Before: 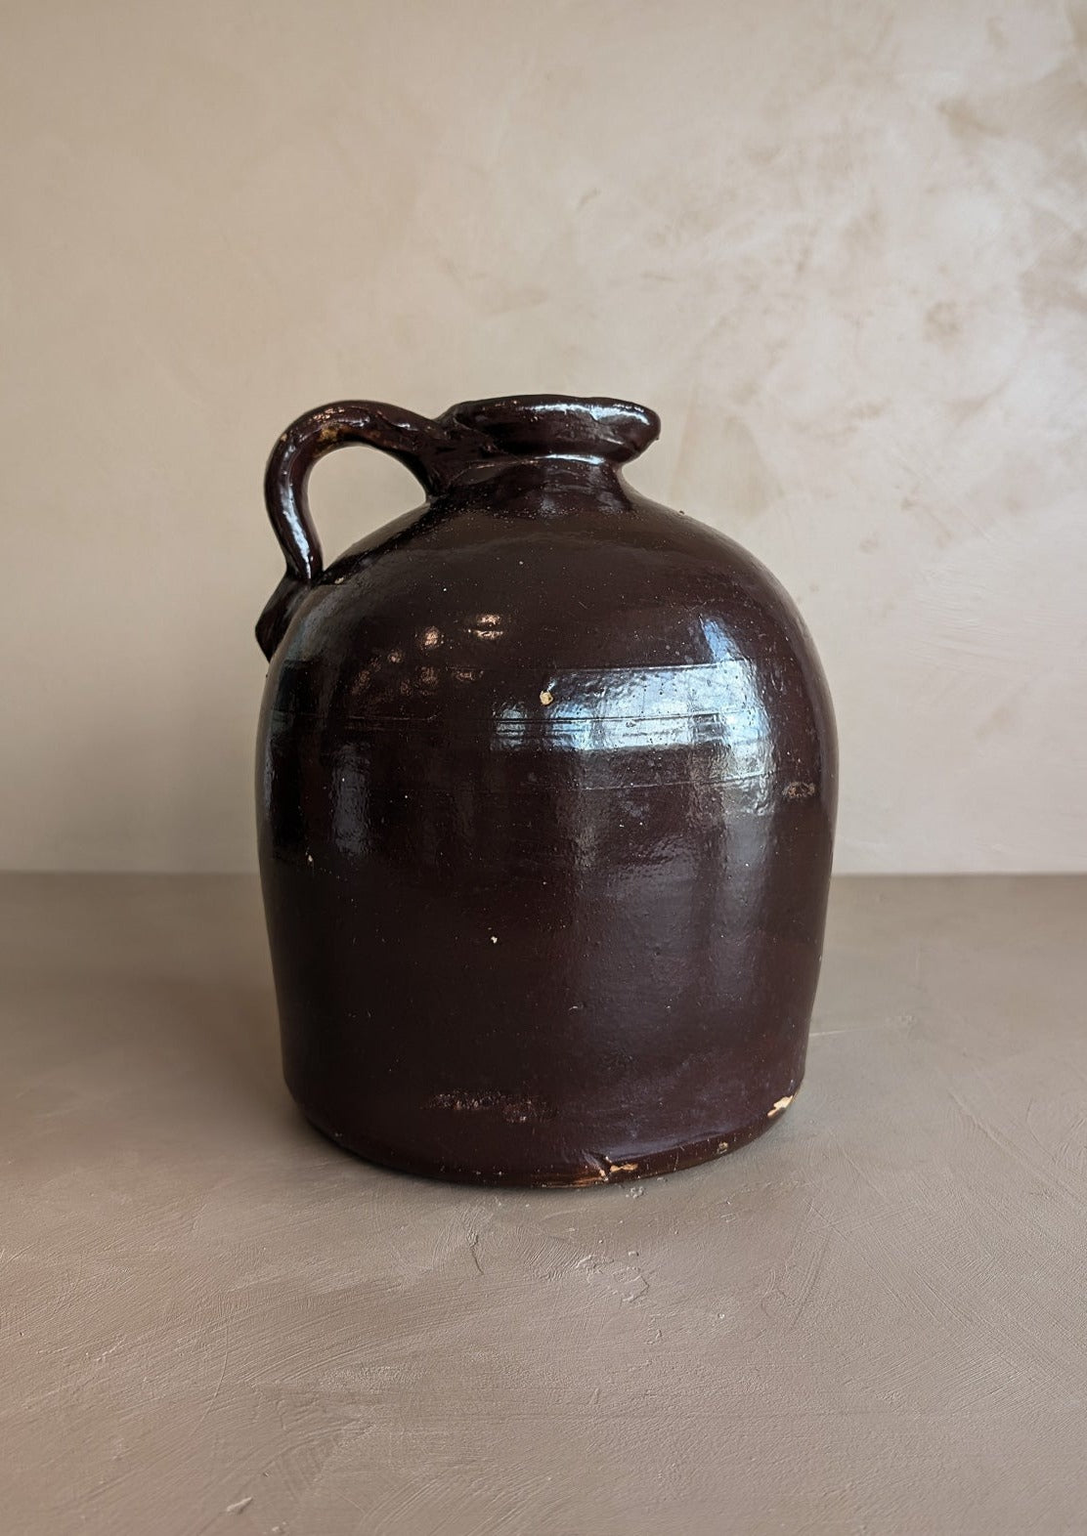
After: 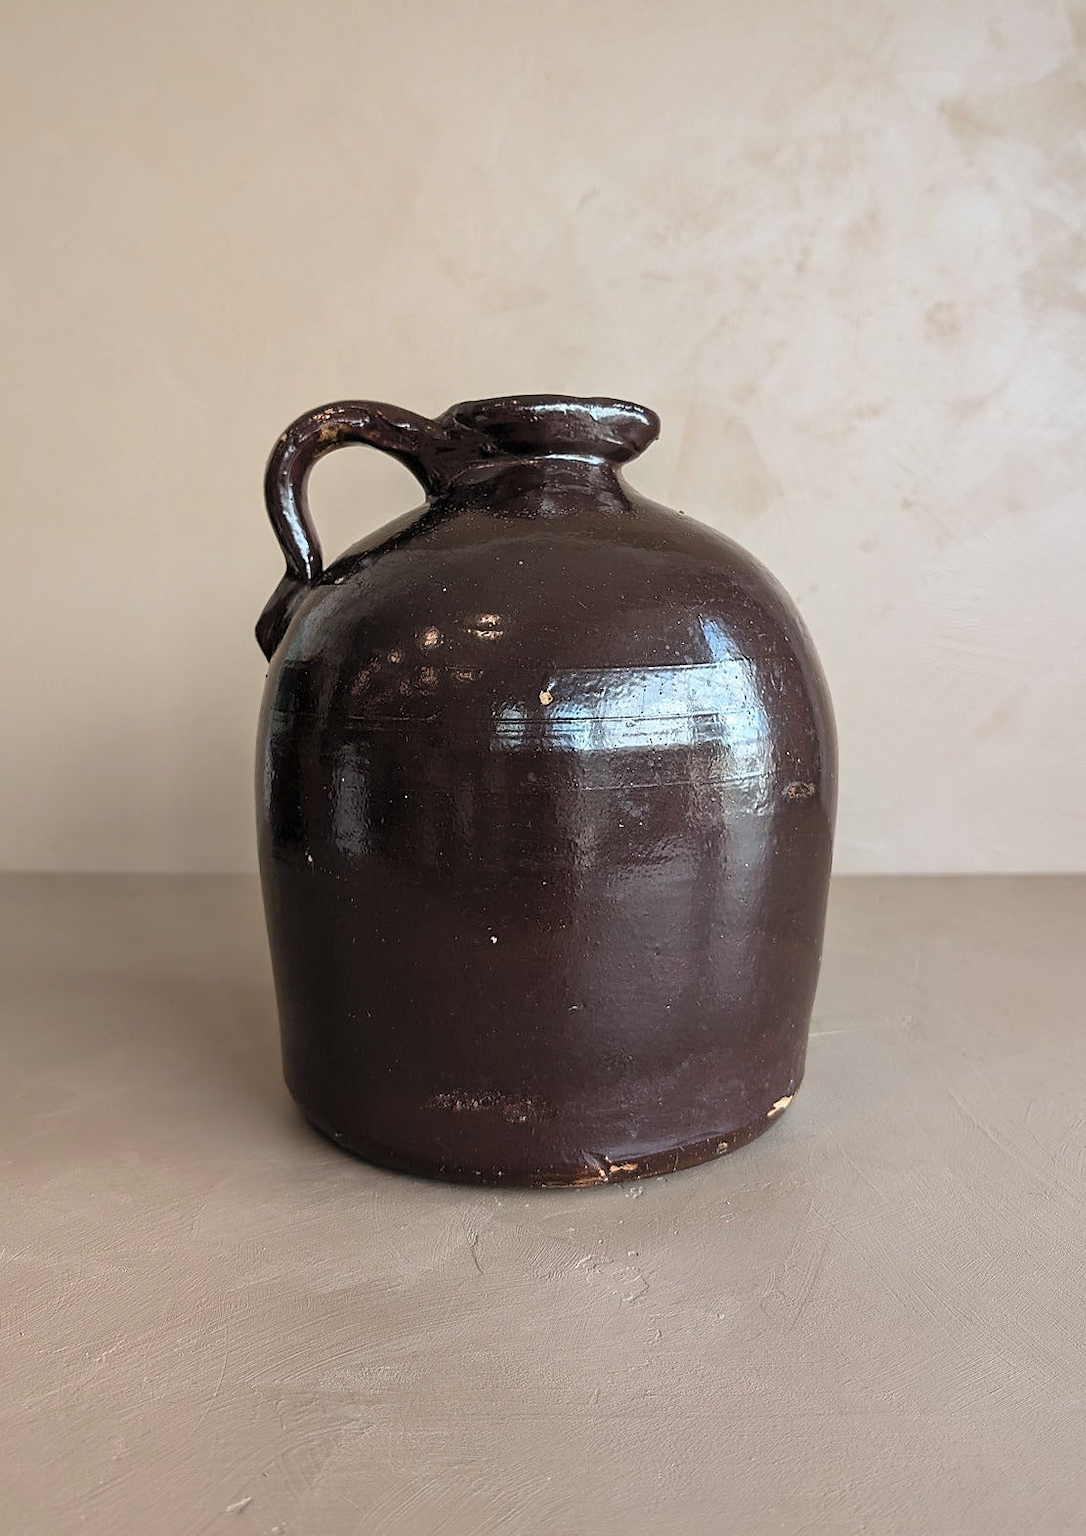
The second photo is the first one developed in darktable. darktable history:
sharpen: radius 1, threshold 1
contrast brightness saturation: brightness 0.13
